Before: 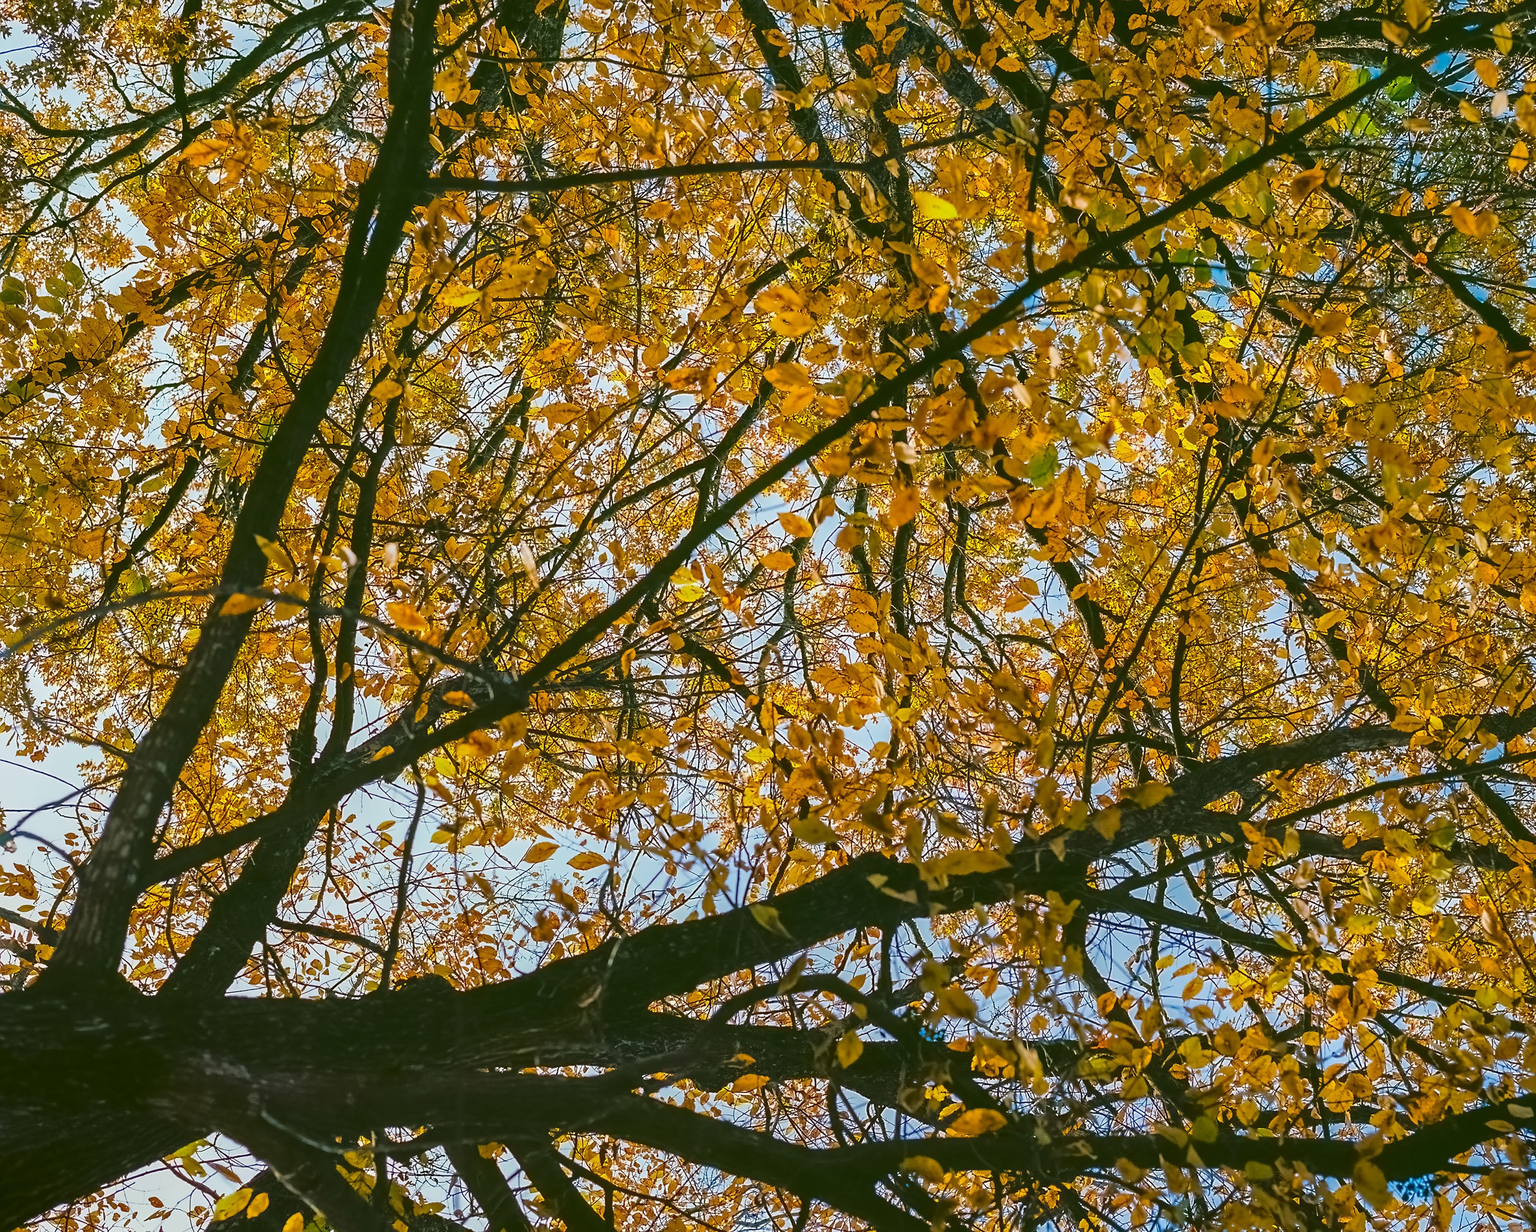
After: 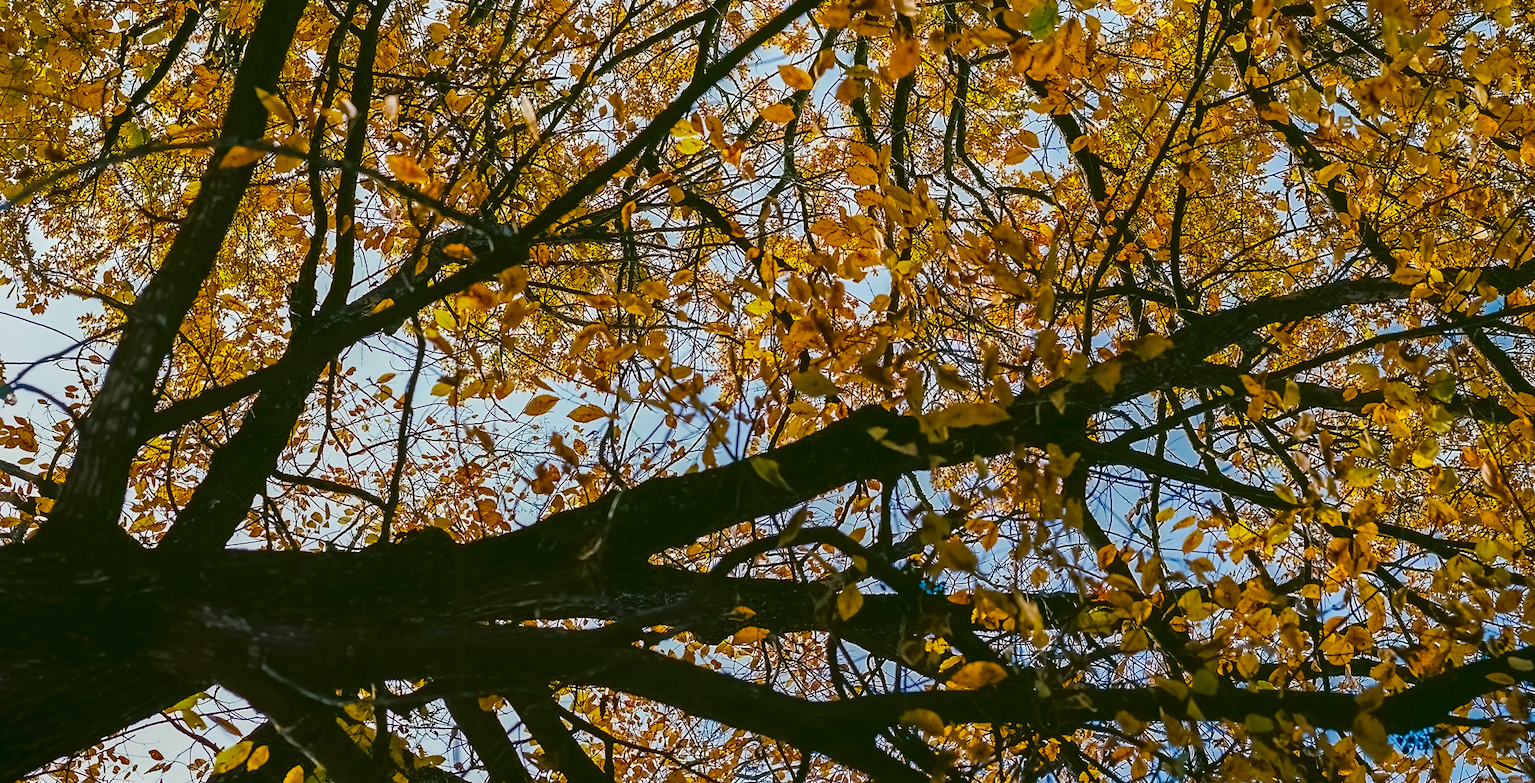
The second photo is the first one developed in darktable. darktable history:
crop and rotate: top 36.342%
contrast brightness saturation: contrast 0.069, brightness -0.13, saturation 0.049
